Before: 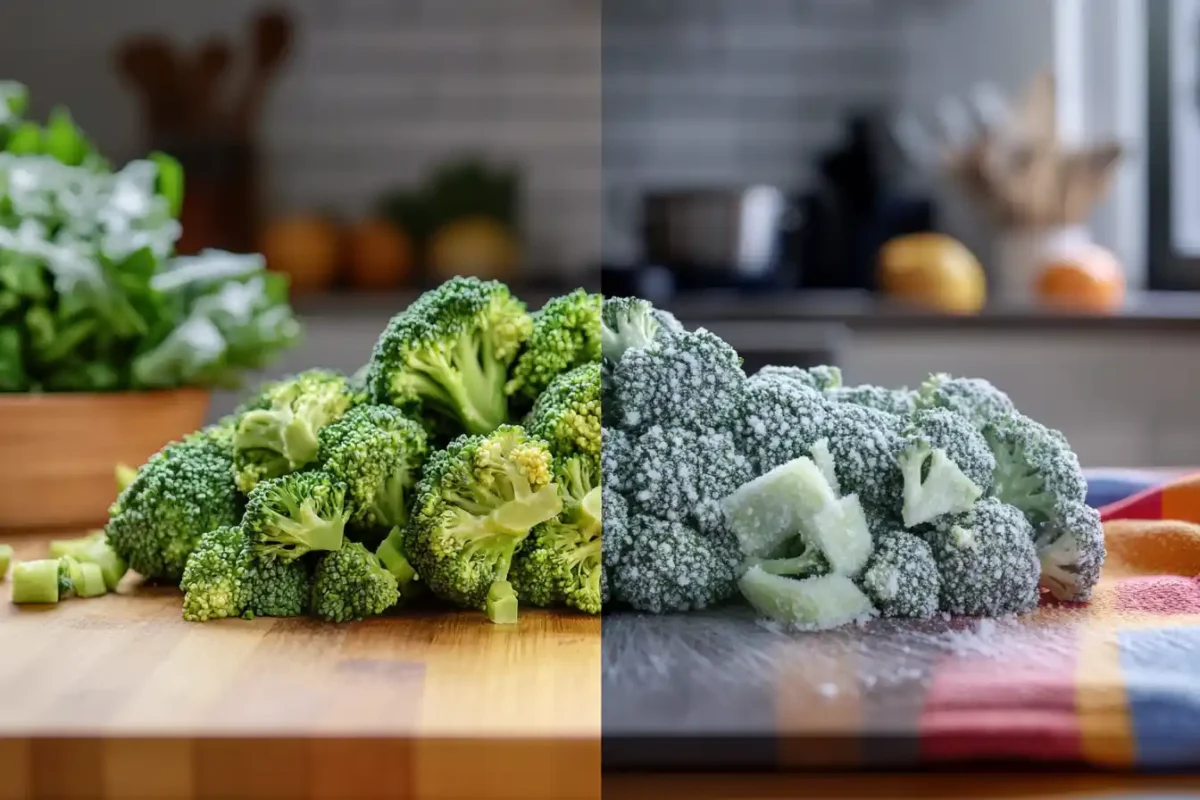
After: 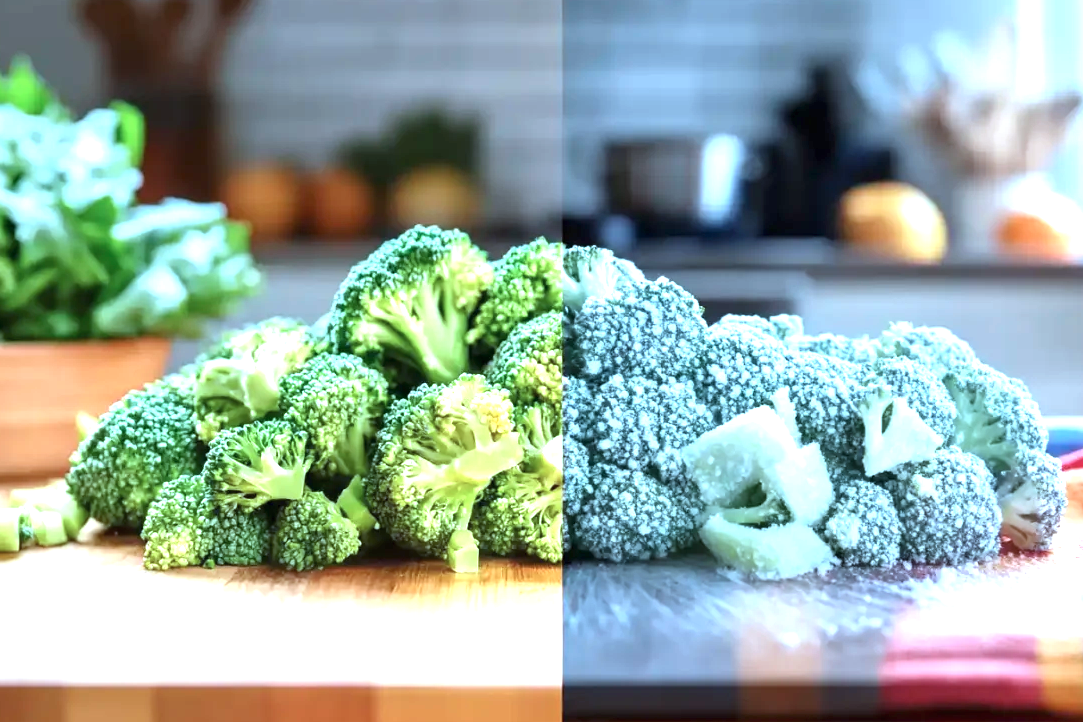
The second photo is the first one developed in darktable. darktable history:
crop: left 3.305%, top 6.436%, right 6.389%, bottom 3.258%
exposure: black level correction 0, exposure 1.45 EV, compensate exposure bias true, compensate highlight preservation false
color correction: highlights a* -9.73, highlights b* -21.22
